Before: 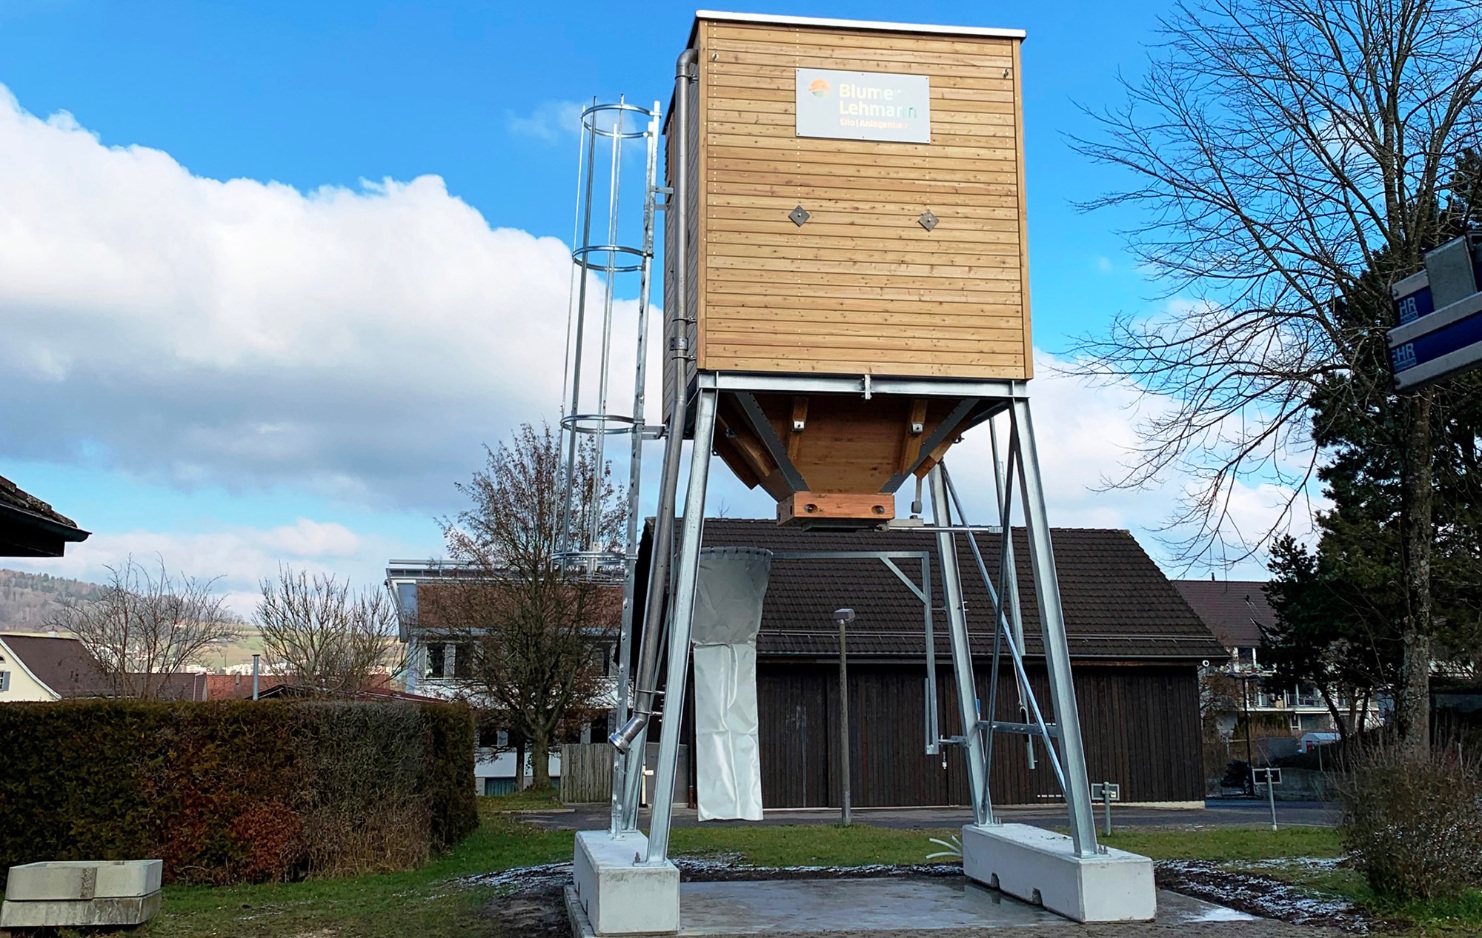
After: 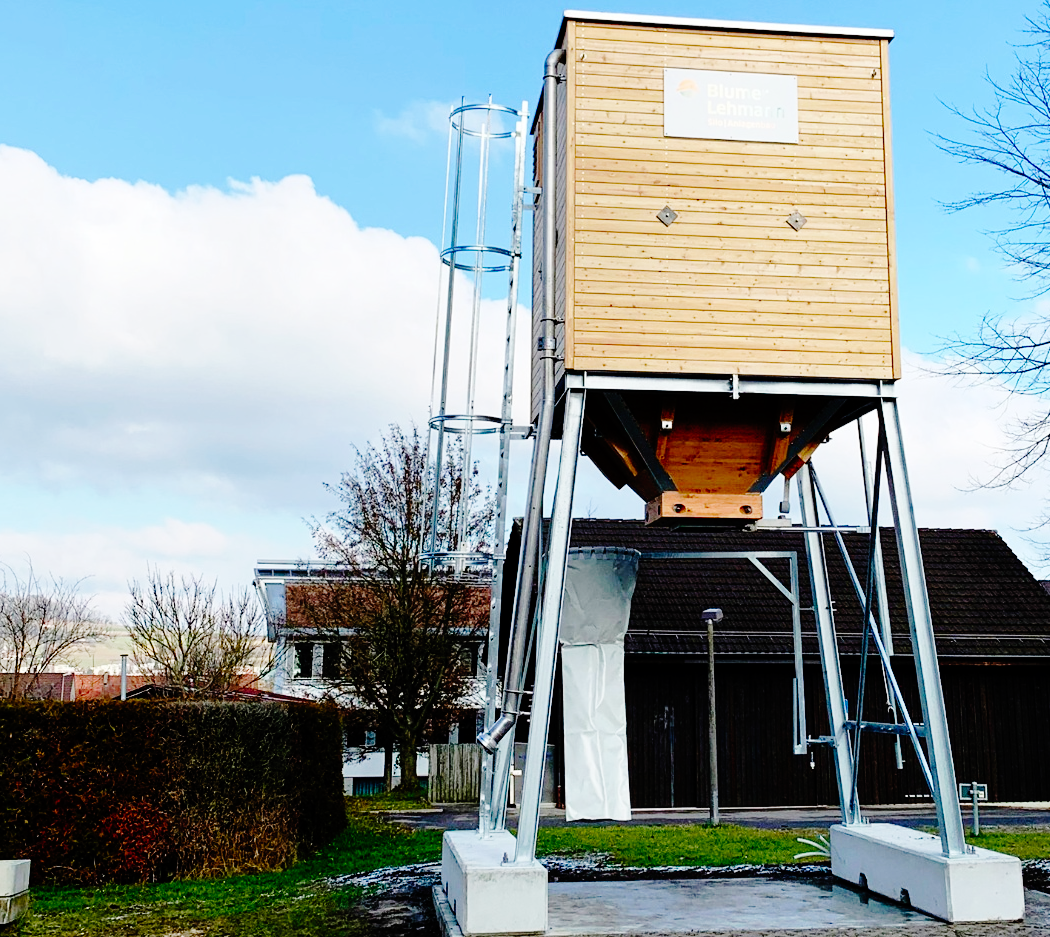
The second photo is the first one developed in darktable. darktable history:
base curve: curves: ch0 [(0, 0) (0.036, 0.01) (0.123, 0.254) (0.258, 0.504) (0.507, 0.748) (1, 1)], preserve colors none
crop and rotate: left 8.971%, right 20.164%
